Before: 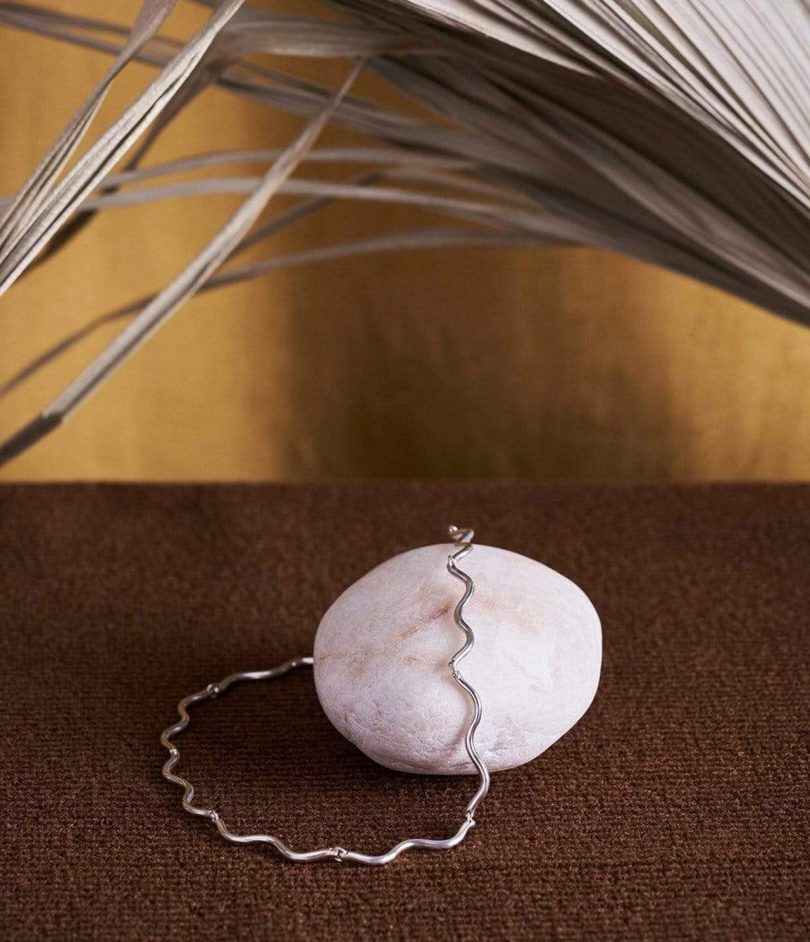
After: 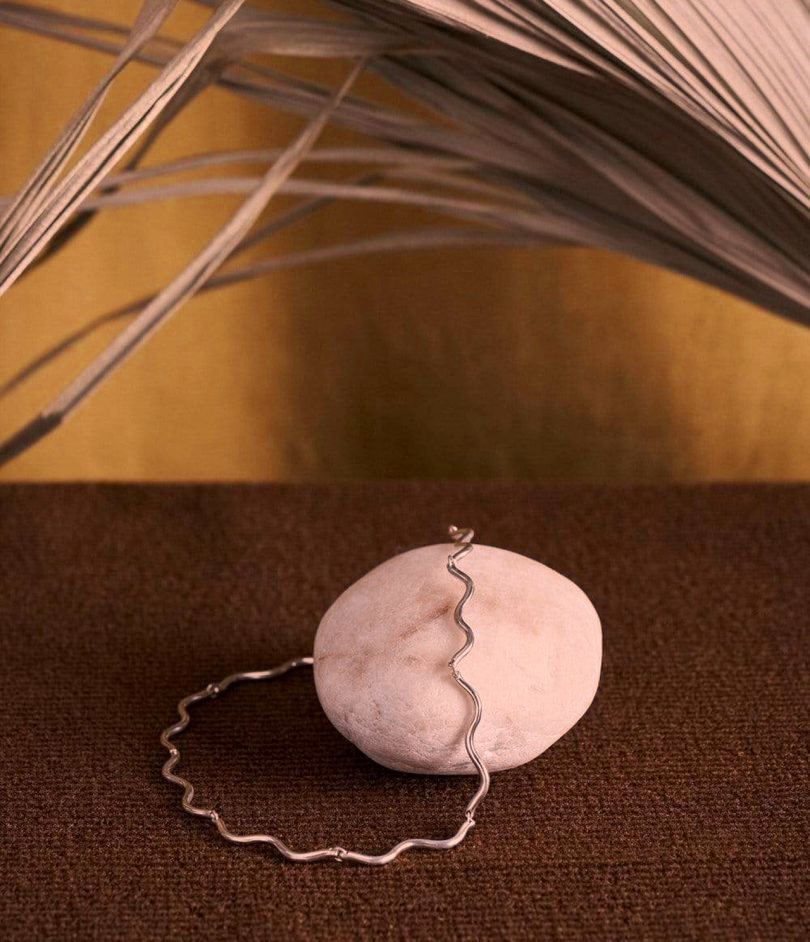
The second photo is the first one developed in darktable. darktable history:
exposure: black level correction 0.001, exposure 0.139 EV, compensate highlight preservation false
color zones: curves: ch0 [(0, 0.5) (0.125, 0.4) (0.25, 0.5) (0.375, 0.4) (0.5, 0.4) (0.625, 0.6) (0.75, 0.6) (0.875, 0.5)]; ch1 [(0, 0.35) (0.125, 0.45) (0.25, 0.35) (0.375, 0.35) (0.5, 0.35) (0.625, 0.35) (0.75, 0.45) (0.875, 0.35)]; ch2 [(0, 0.6) (0.125, 0.5) (0.25, 0.5) (0.375, 0.6) (0.5, 0.6) (0.625, 0.5) (0.75, 0.5) (0.875, 0.5)]
color correction: highlights a* 17.89, highlights b* 18.94
